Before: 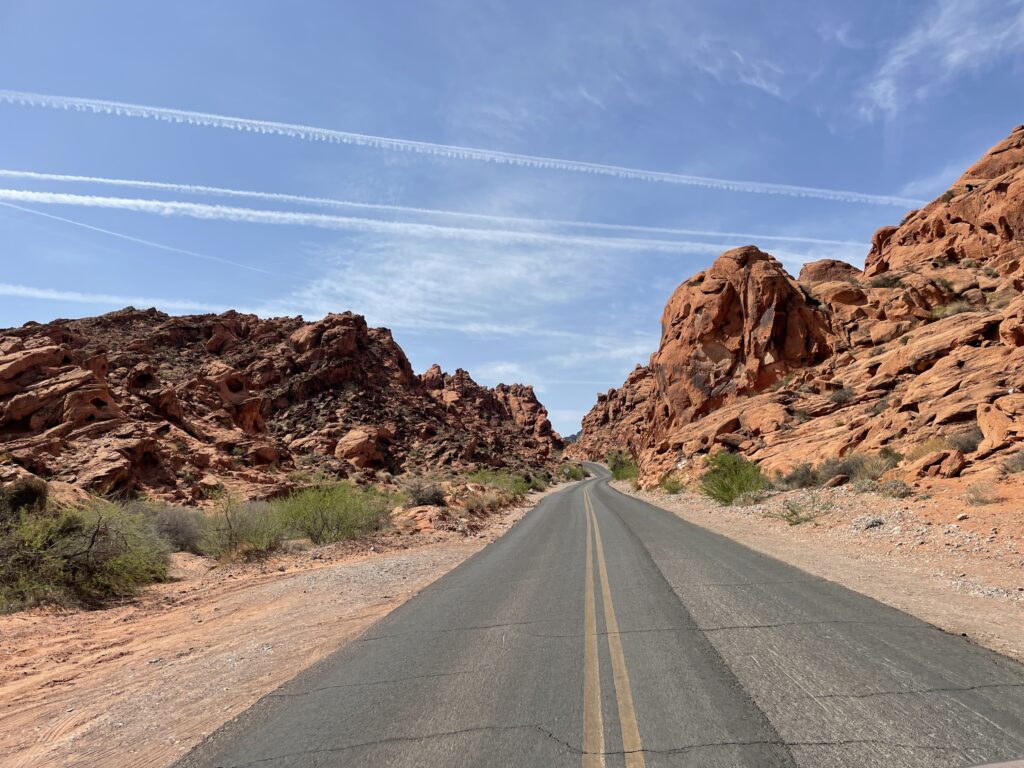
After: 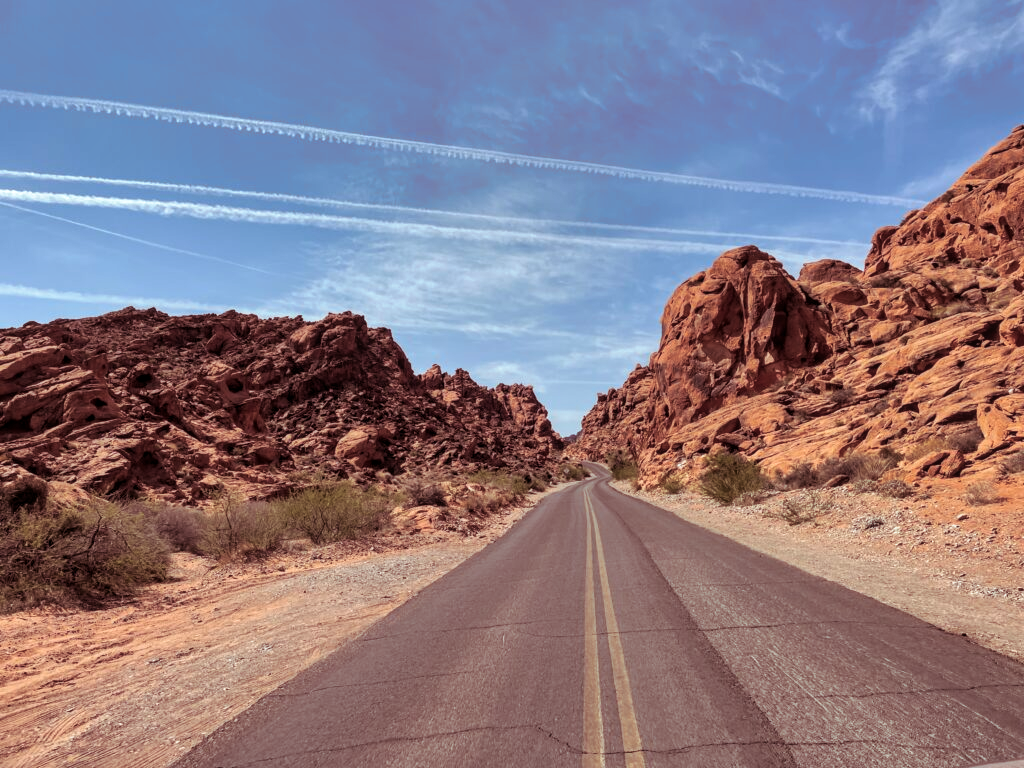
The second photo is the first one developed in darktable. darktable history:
contrast equalizer: octaves 7, y [[0.6 ×6], [0.55 ×6], [0 ×6], [0 ×6], [0 ×6]], mix -0.2
split-toning: highlights › hue 180°
shadows and highlights: shadows 24.5, highlights -78.15, soften with gaussian
local contrast: on, module defaults
